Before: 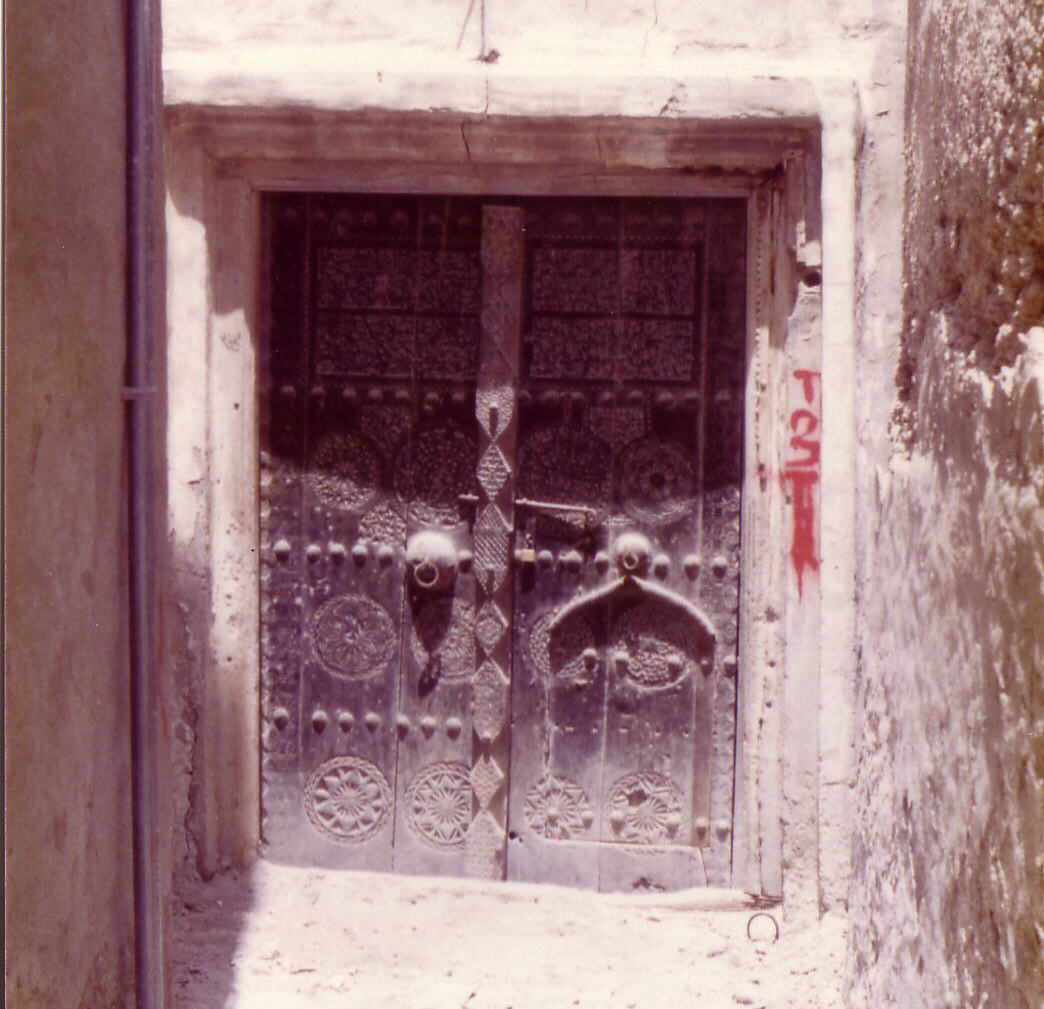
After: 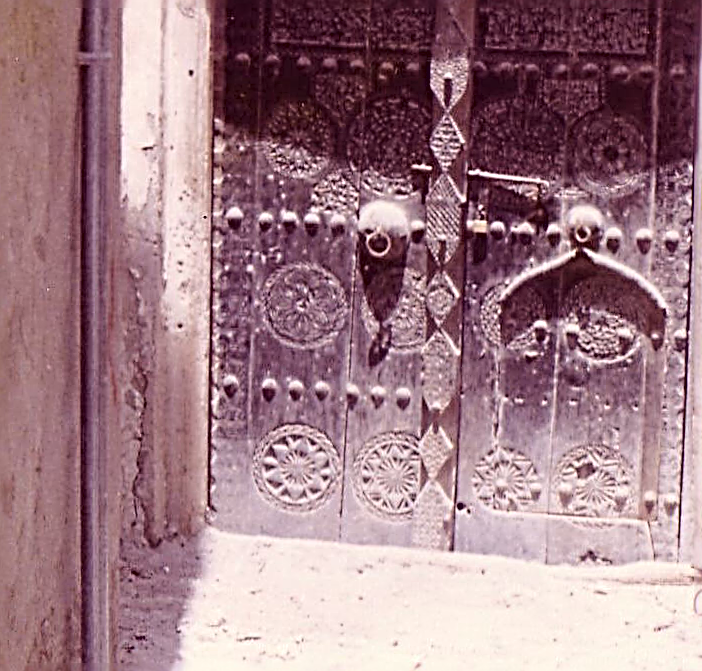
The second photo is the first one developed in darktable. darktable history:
tone curve: curves: ch0 [(0, 0) (0.003, 0.004) (0.011, 0.015) (0.025, 0.033) (0.044, 0.058) (0.069, 0.091) (0.1, 0.131) (0.136, 0.178) (0.177, 0.232) (0.224, 0.294) (0.277, 0.362) (0.335, 0.434) (0.399, 0.512) (0.468, 0.582) (0.543, 0.646) (0.623, 0.713) (0.709, 0.783) (0.801, 0.876) (0.898, 0.938) (1, 1)], color space Lab, independent channels, preserve colors none
sharpen: radius 3.161, amount 1.719
crop and rotate: angle -0.868°, left 3.832%, top 32.392%, right 27.839%
